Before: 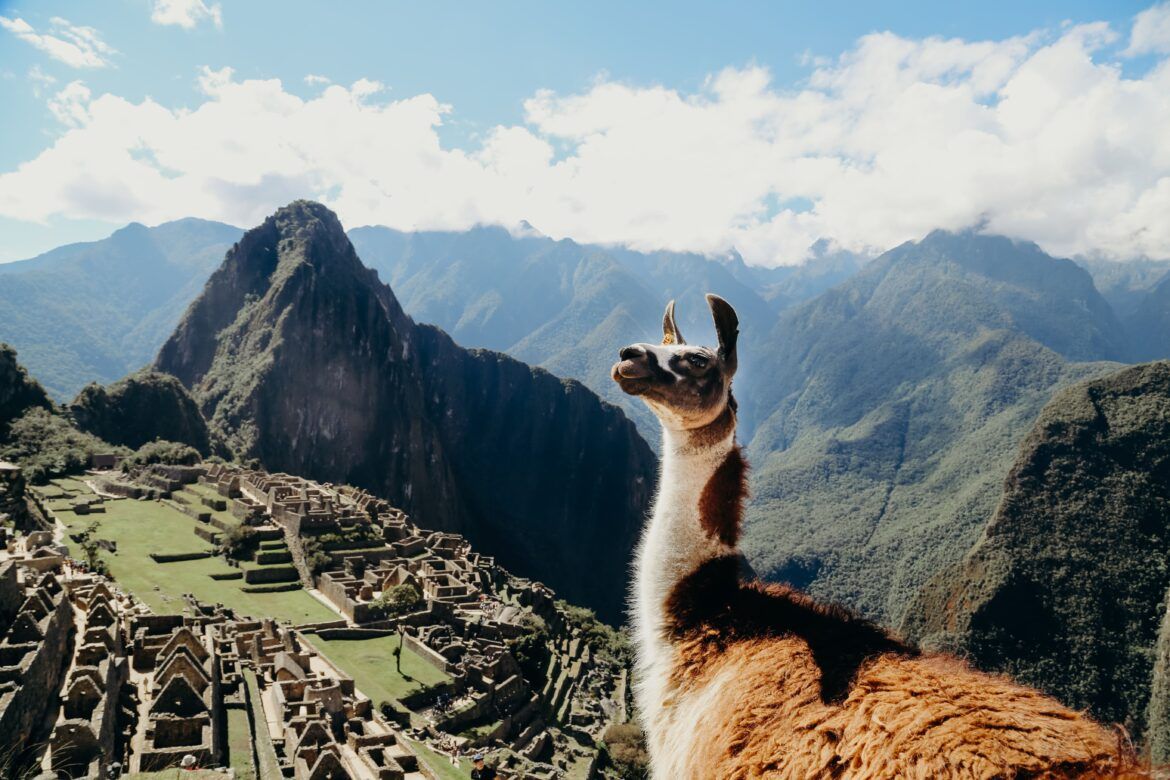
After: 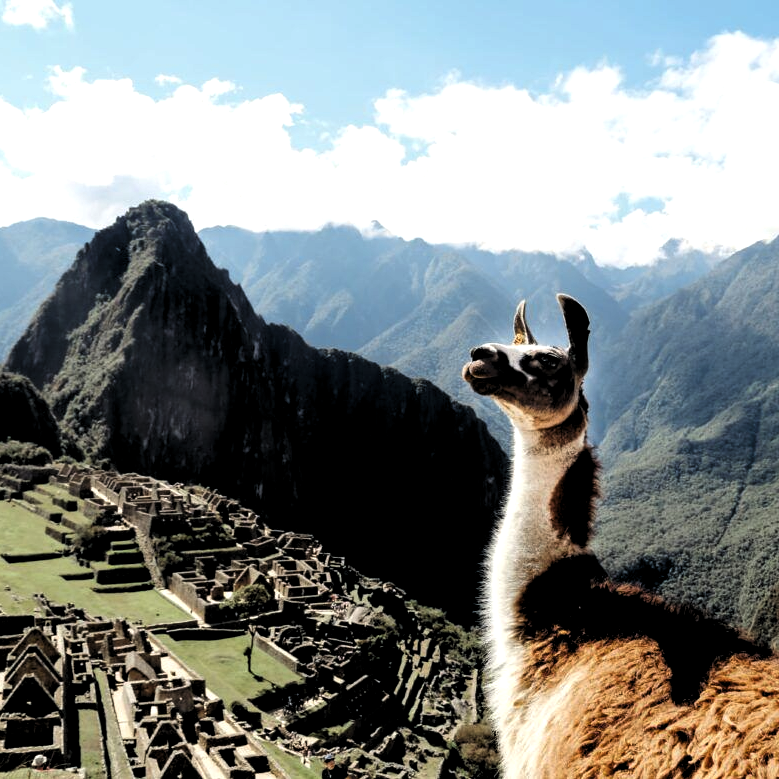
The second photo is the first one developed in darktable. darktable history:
crop and rotate: left 12.77%, right 20.599%
levels: levels [0.129, 0.519, 0.867]
exposure: compensate exposure bias true, compensate highlight preservation false
